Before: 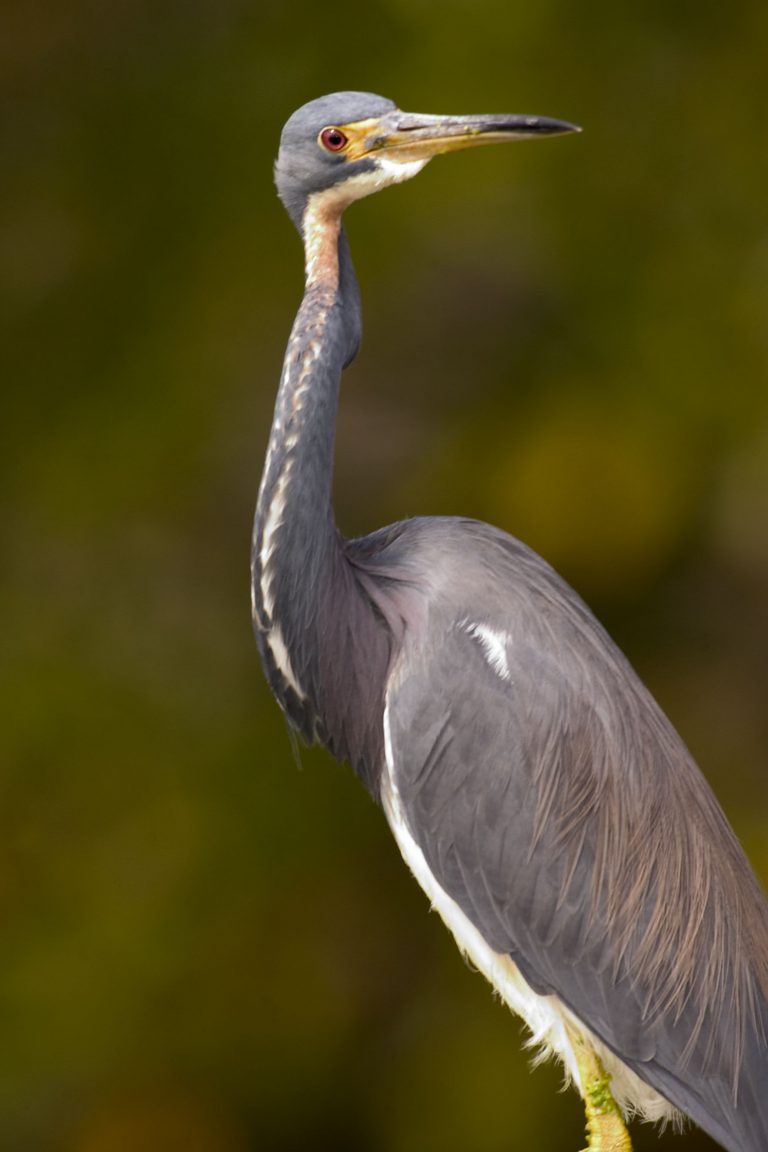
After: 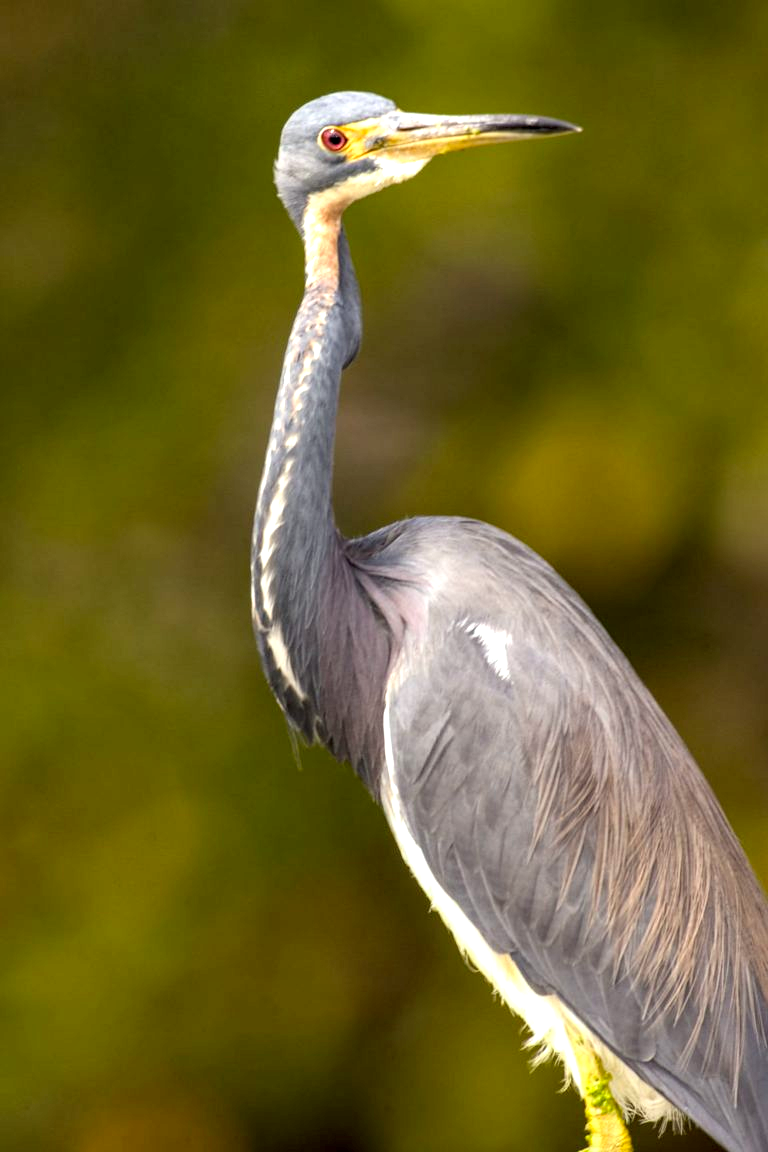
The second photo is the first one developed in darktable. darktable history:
color correction: highlights a* -2.68, highlights b* 2.57
tone equalizer: on, module defaults
contrast brightness saturation: contrast 0.07, brightness 0.18, saturation 0.4
local contrast: highlights 65%, shadows 54%, detail 169%, midtone range 0.514
